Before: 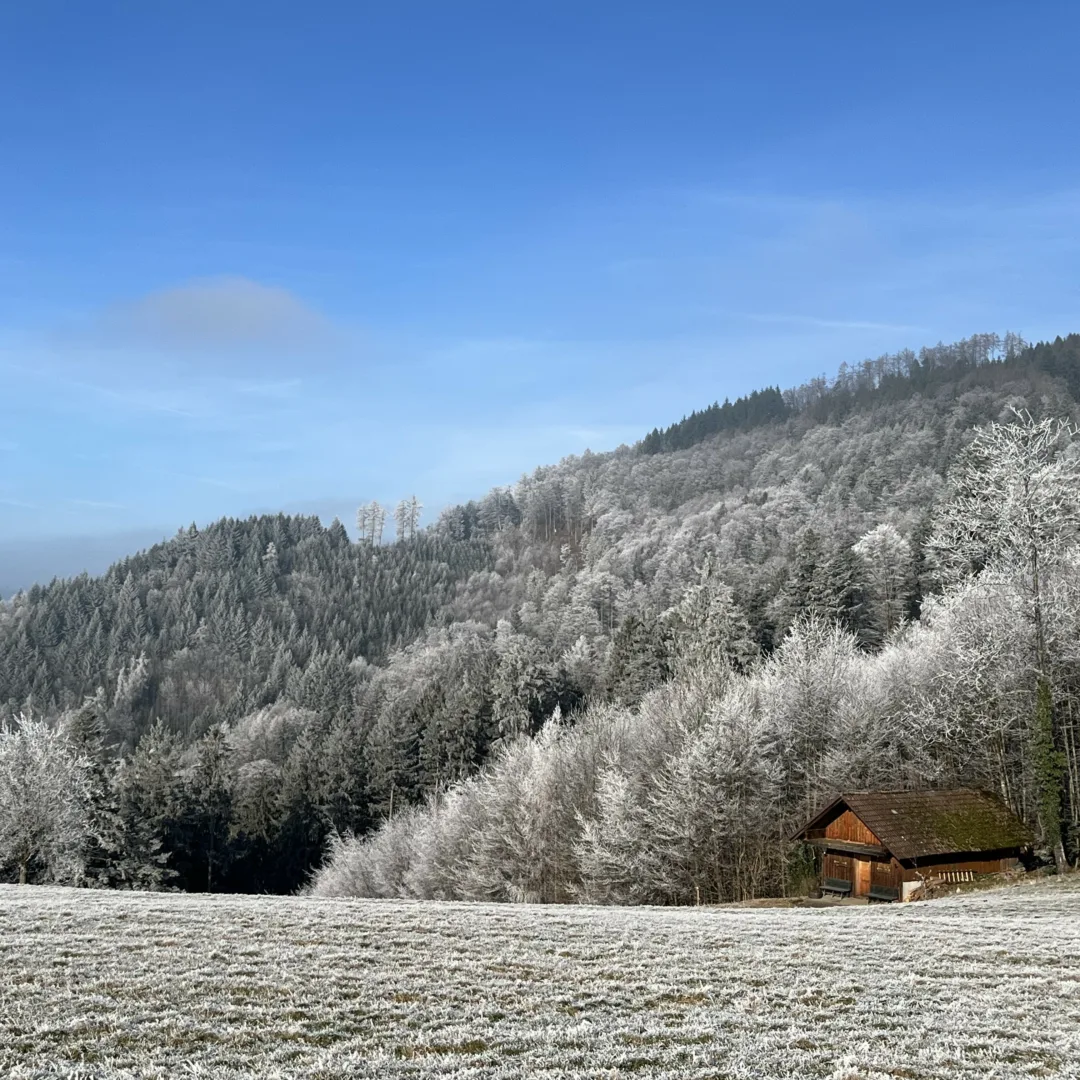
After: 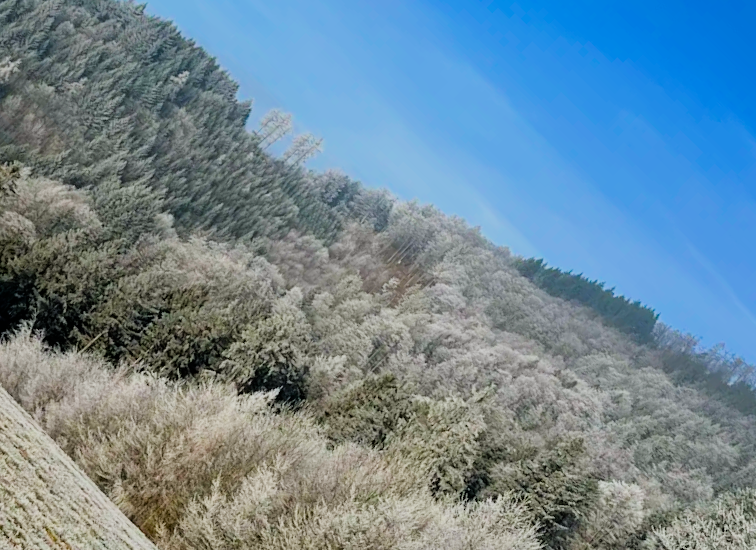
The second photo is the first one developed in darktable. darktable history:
crop and rotate: angle -44.33°, top 16.284%, right 0.964%, bottom 11.694%
color balance rgb: power › chroma 0.245%, power › hue 60.18°, perceptual saturation grading › global saturation 65.329%, perceptual saturation grading › highlights 50.686%, perceptual saturation grading › shadows 29.812%, global vibrance 20%
contrast brightness saturation: saturation -0.083
exposure: black level correction 0, exposure 0.2 EV, compensate exposure bias true, compensate highlight preservation false
filmic rgb: black relative exposure -7.09 EV, white relative exposure 5.36 EV, threshold 5.99 EV, hardness 3.03, enable highlight reconstruction true
color correction: highlights b* 0.046, saturation 1.13
